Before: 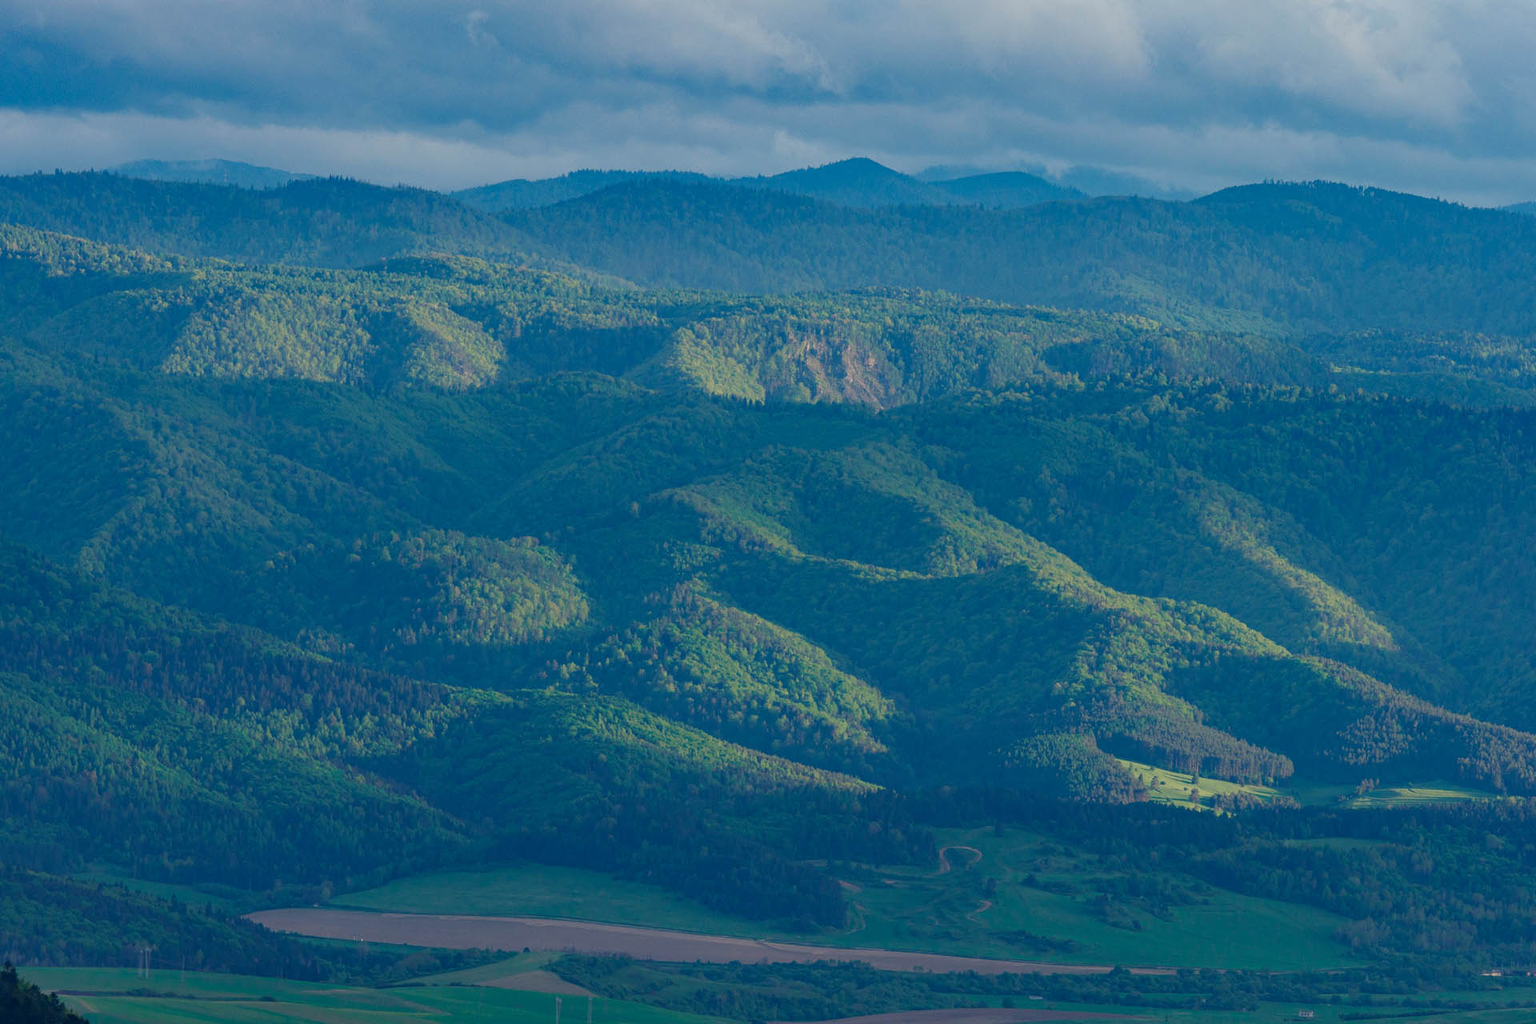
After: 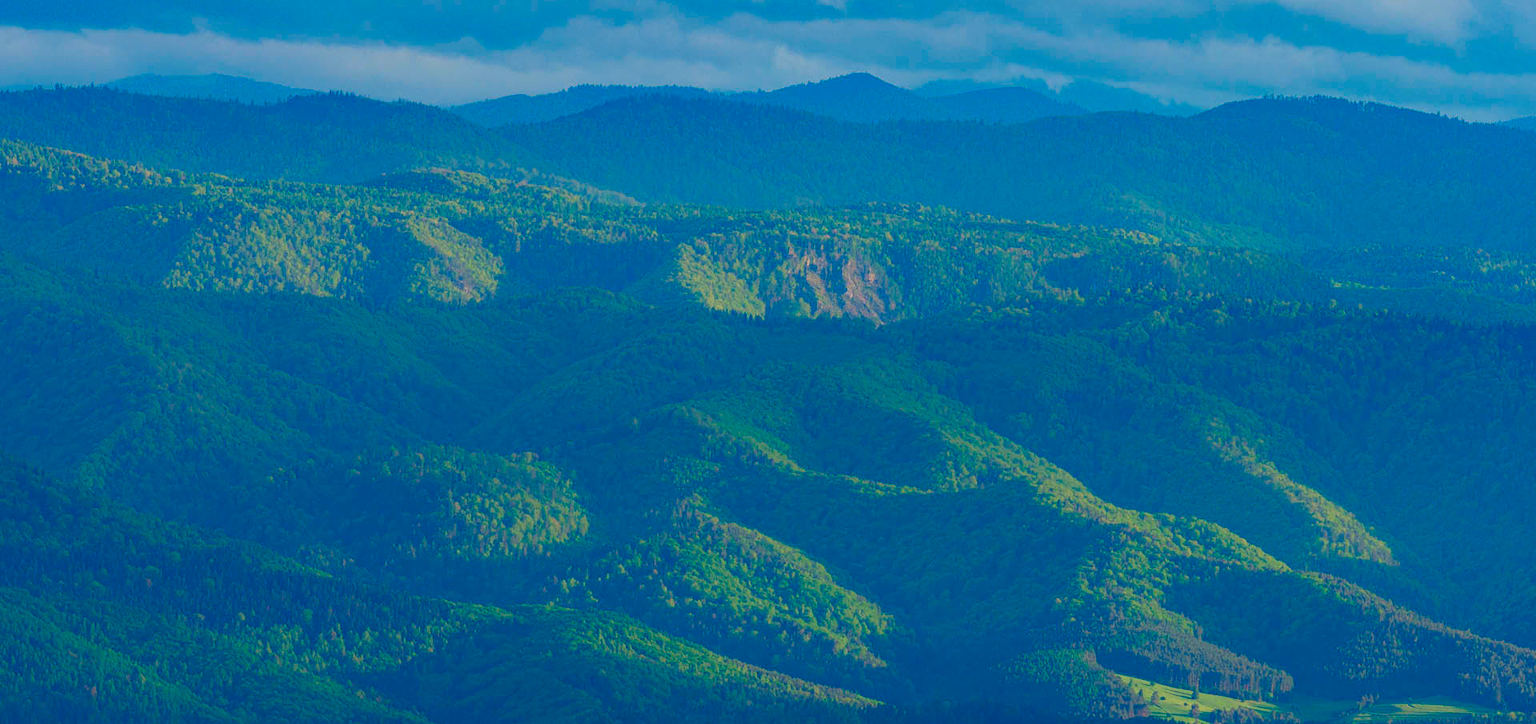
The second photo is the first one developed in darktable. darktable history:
crop and rotate: top 8.293%, bottom 20.996%
color contrast: green-magenta contrast 1.69, blue-yellow contrast 1.49
